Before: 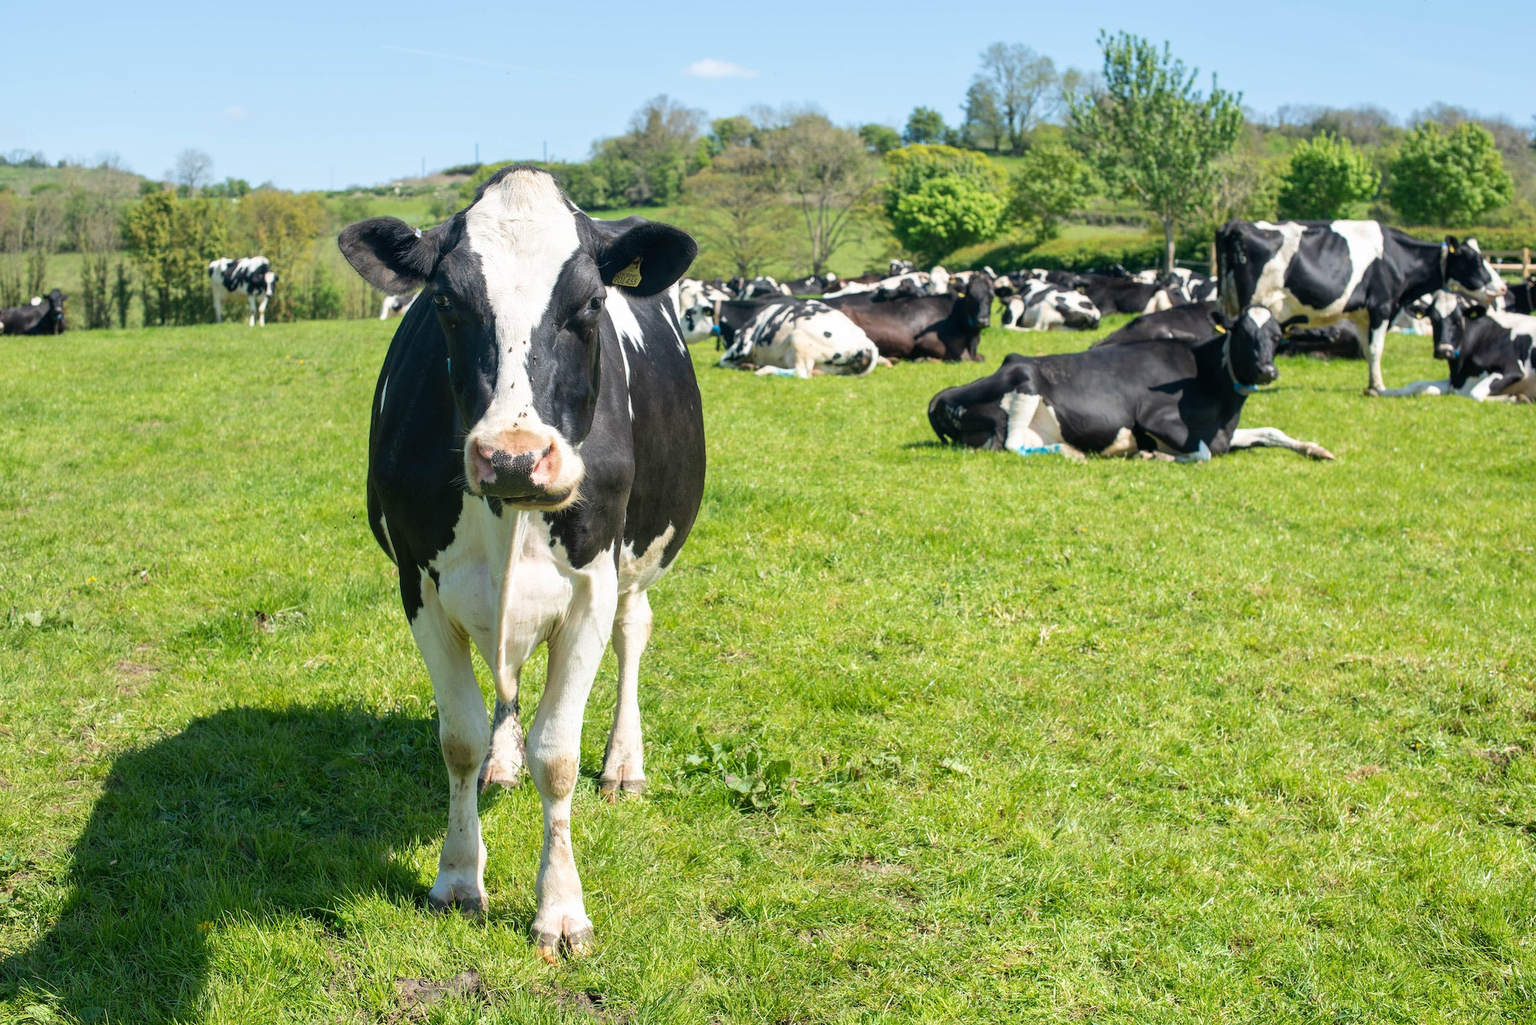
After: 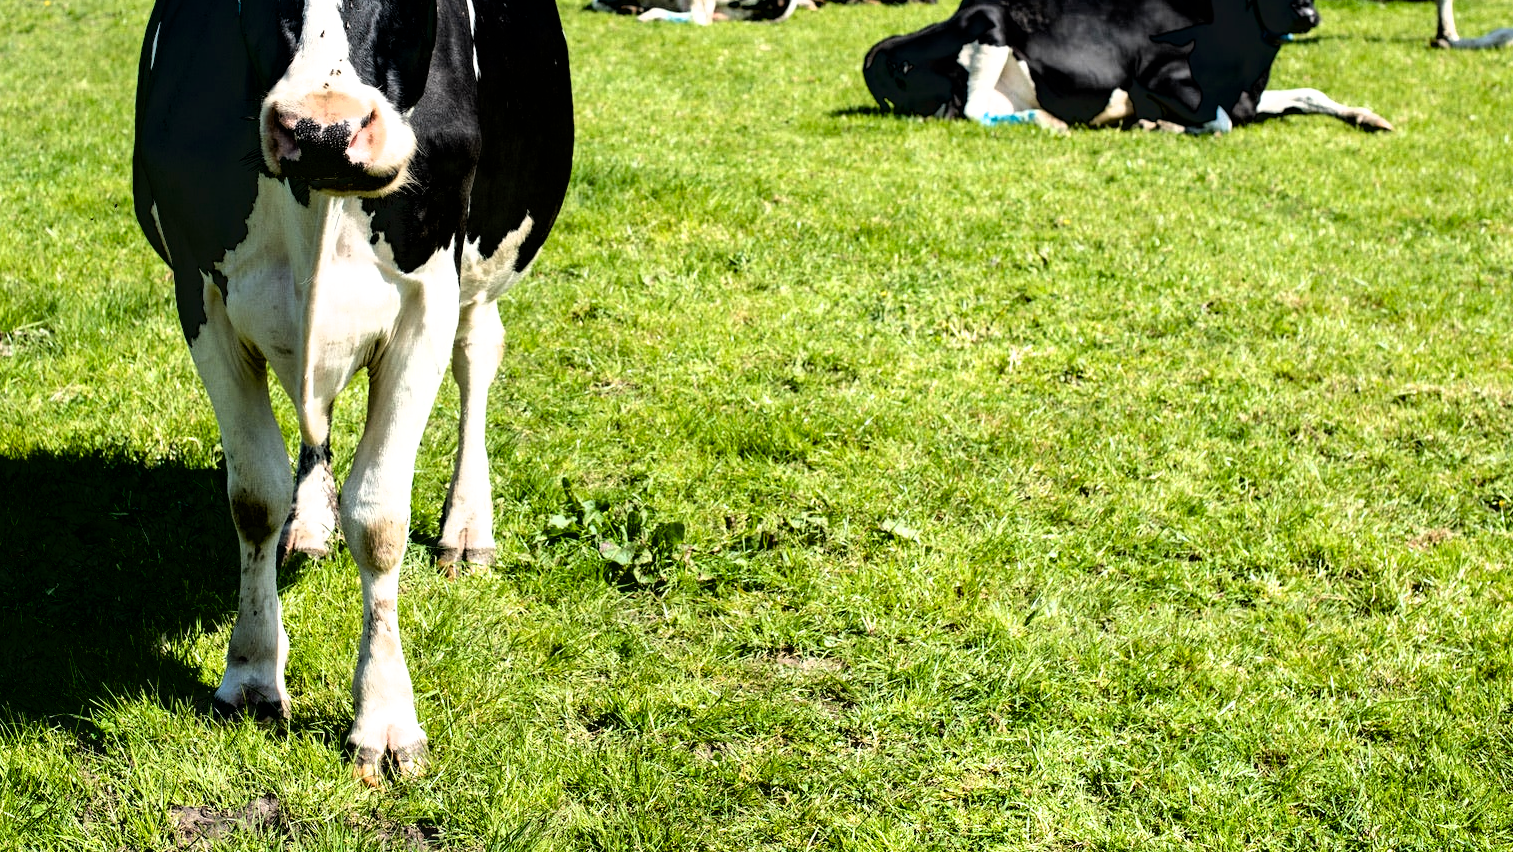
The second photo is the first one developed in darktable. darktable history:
filmic rgb: black relative exposure -8.2 EV, white relative exposure 2.2 EV, threshold 3 EV, hardness 7.11, latitude 85.74%, contrast 1.696, highlights saturation mix -4%, shadows ↔ highlights balance -2.69%, color science v5 (2021), contrast in shadows safe, contrast in highlights safe, enable highlight reconstruction true
exposure: black level correction 0.046, exposure -0.228 EV, compensate highlight preservation false
crop and rotate: left 17.299%, top 35.115%, right 7.015%, bottom 1.024%
